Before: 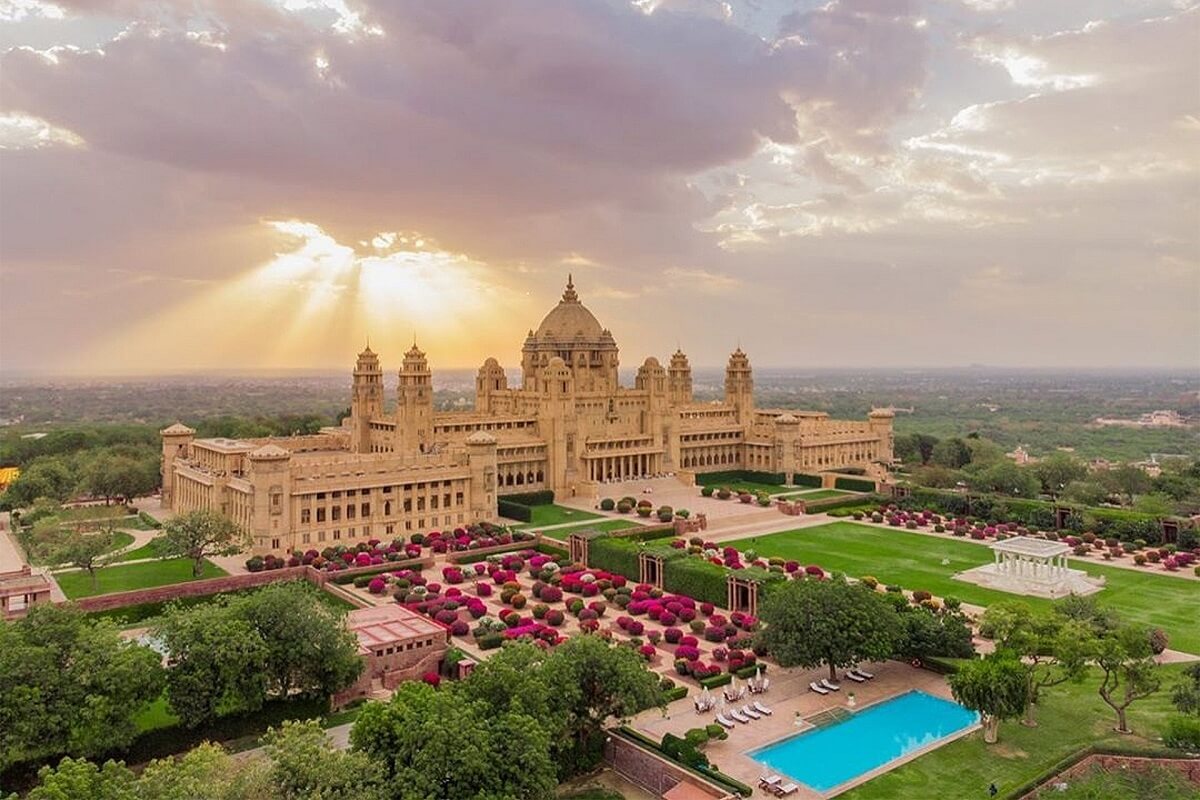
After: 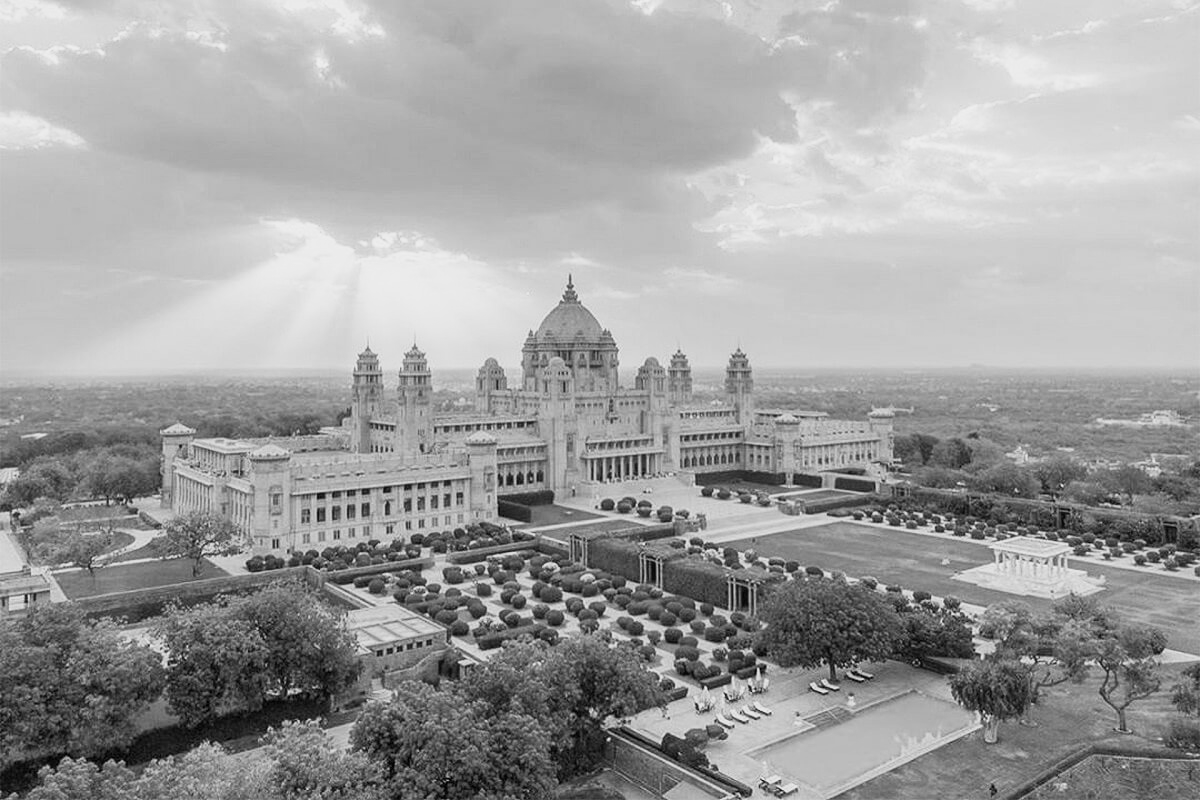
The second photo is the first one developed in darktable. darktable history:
shadows and highlights: shadows 25, highlights -25
monochrome: on, module defaults
base curve: curves: ch0 [(0, 0) (0.088, 0.125) (0.176, 0.251) (0.354, 0.501) (0.613, 0.749) (1, 0.877)], preserve colors none
